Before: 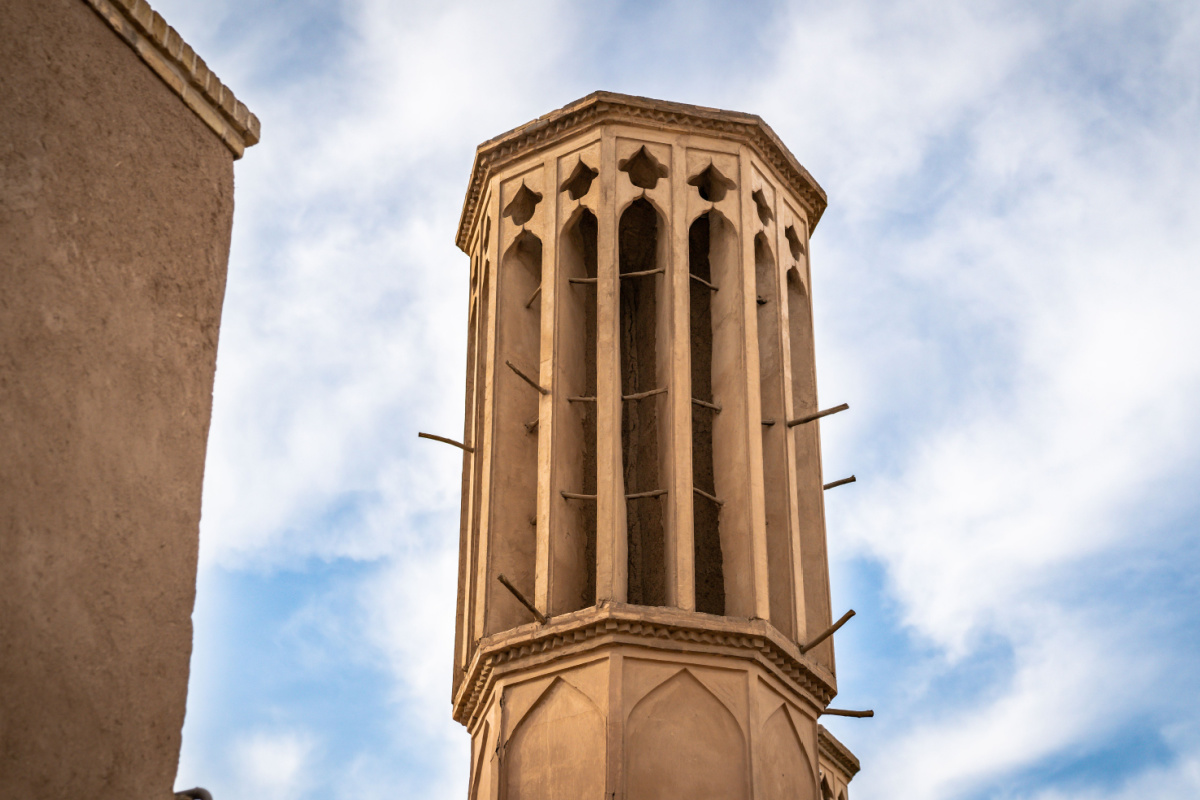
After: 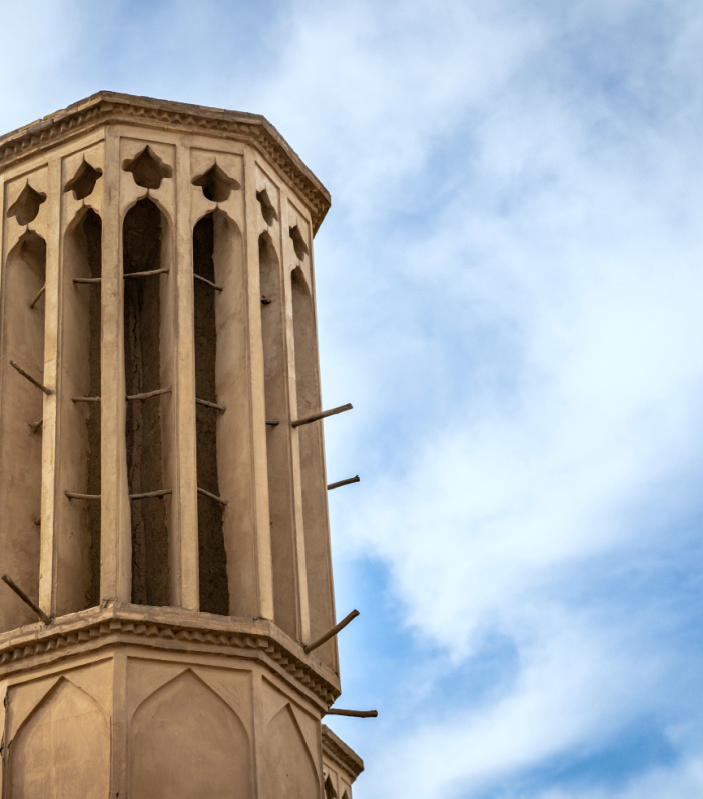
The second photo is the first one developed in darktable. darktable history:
crop: left 41.402%
white balance: red 0.925, blue 1.046
